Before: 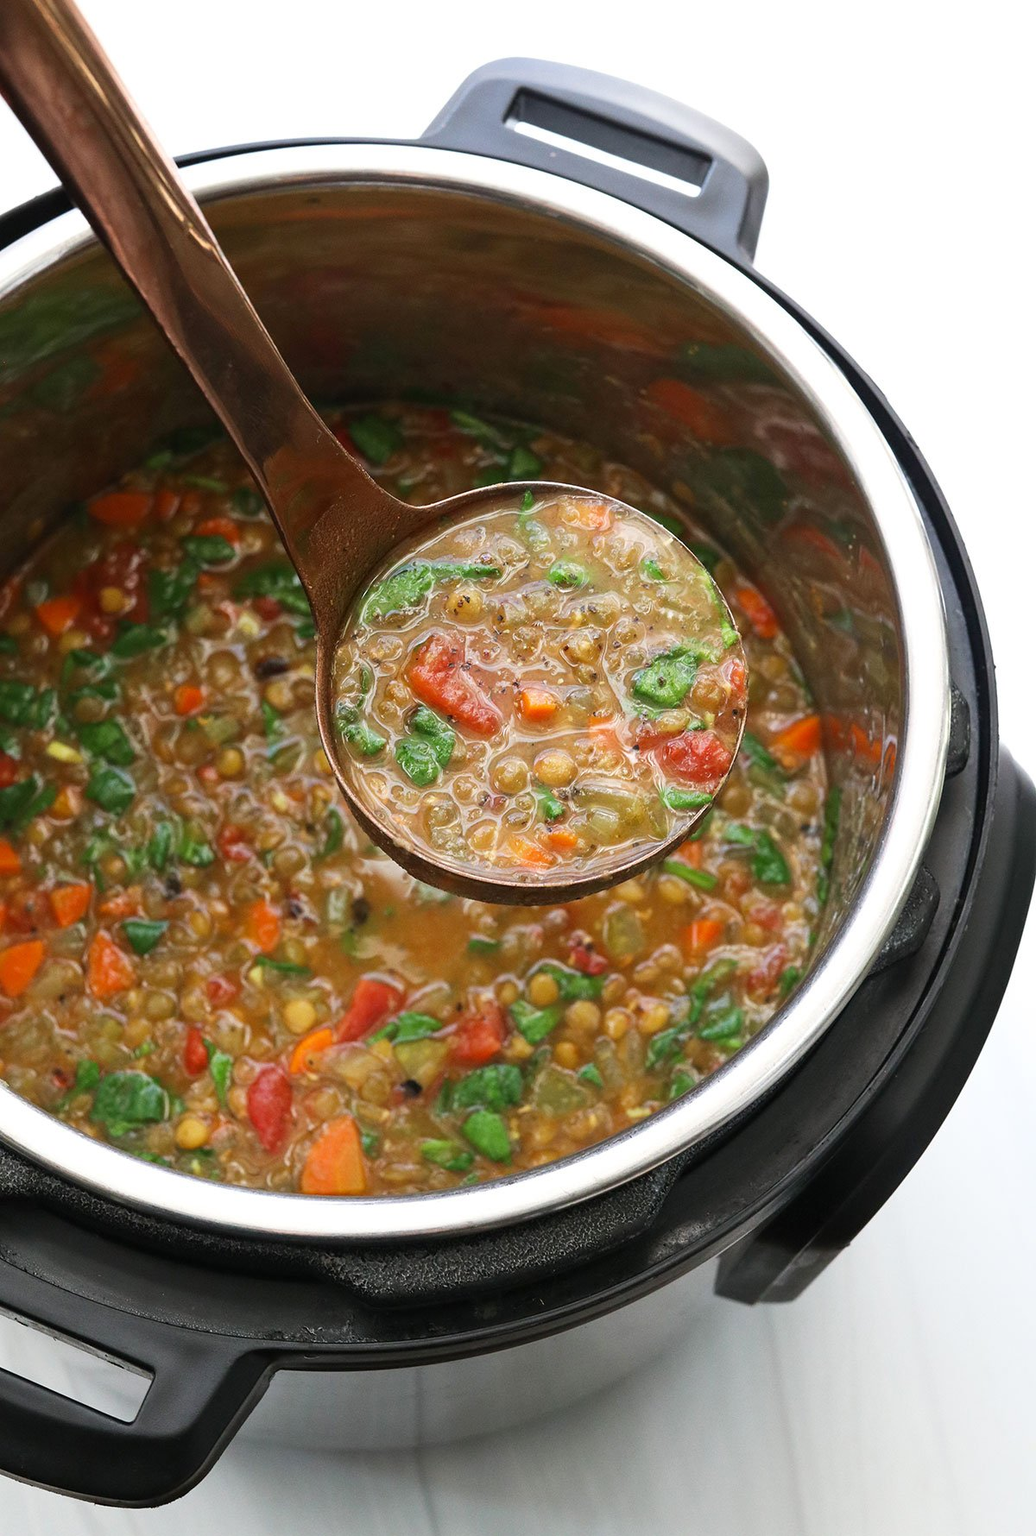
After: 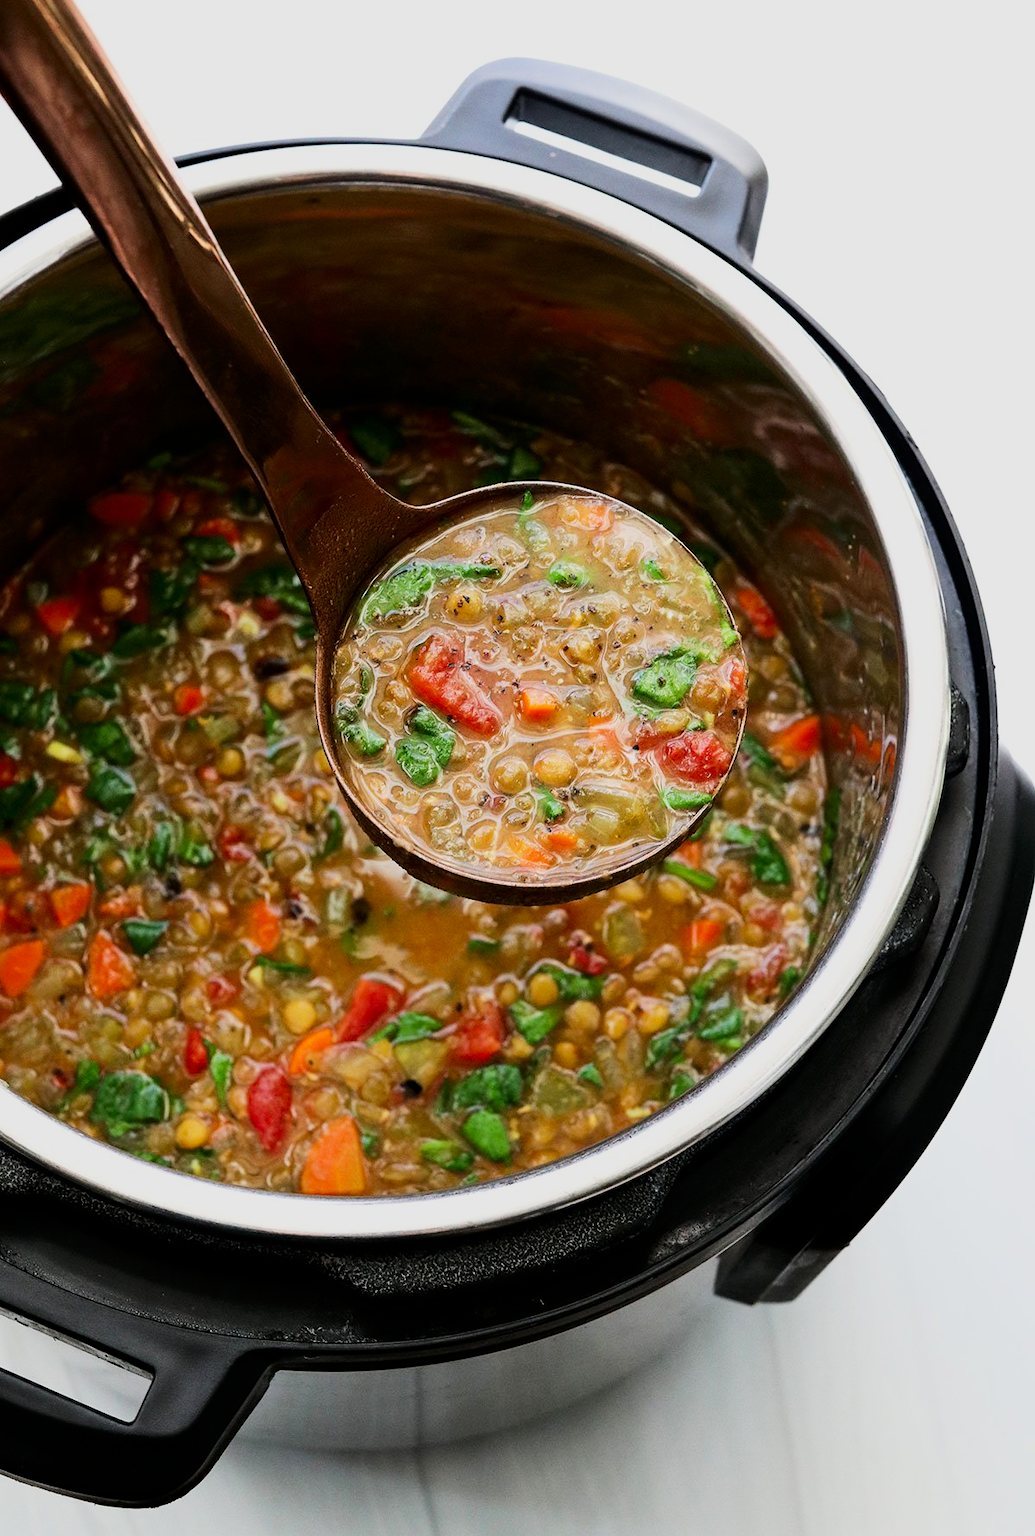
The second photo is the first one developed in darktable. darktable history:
color calibration: illuminant same as pipeline (D50), adaptation XYZ, x 0.346, y 0.358, temperature 5014.24 K
contrast brightness saturation: contrast 0.129, brightness -0.062, saturation 0.151
exposure: exposure 0.086 EV, compensate exposure bias true, compensate highlight preservation false
filmic rgb: black relative exposure -7.65 EV, white relative exposure 4.56 EV, hardness 3.61, contrast 1.253
